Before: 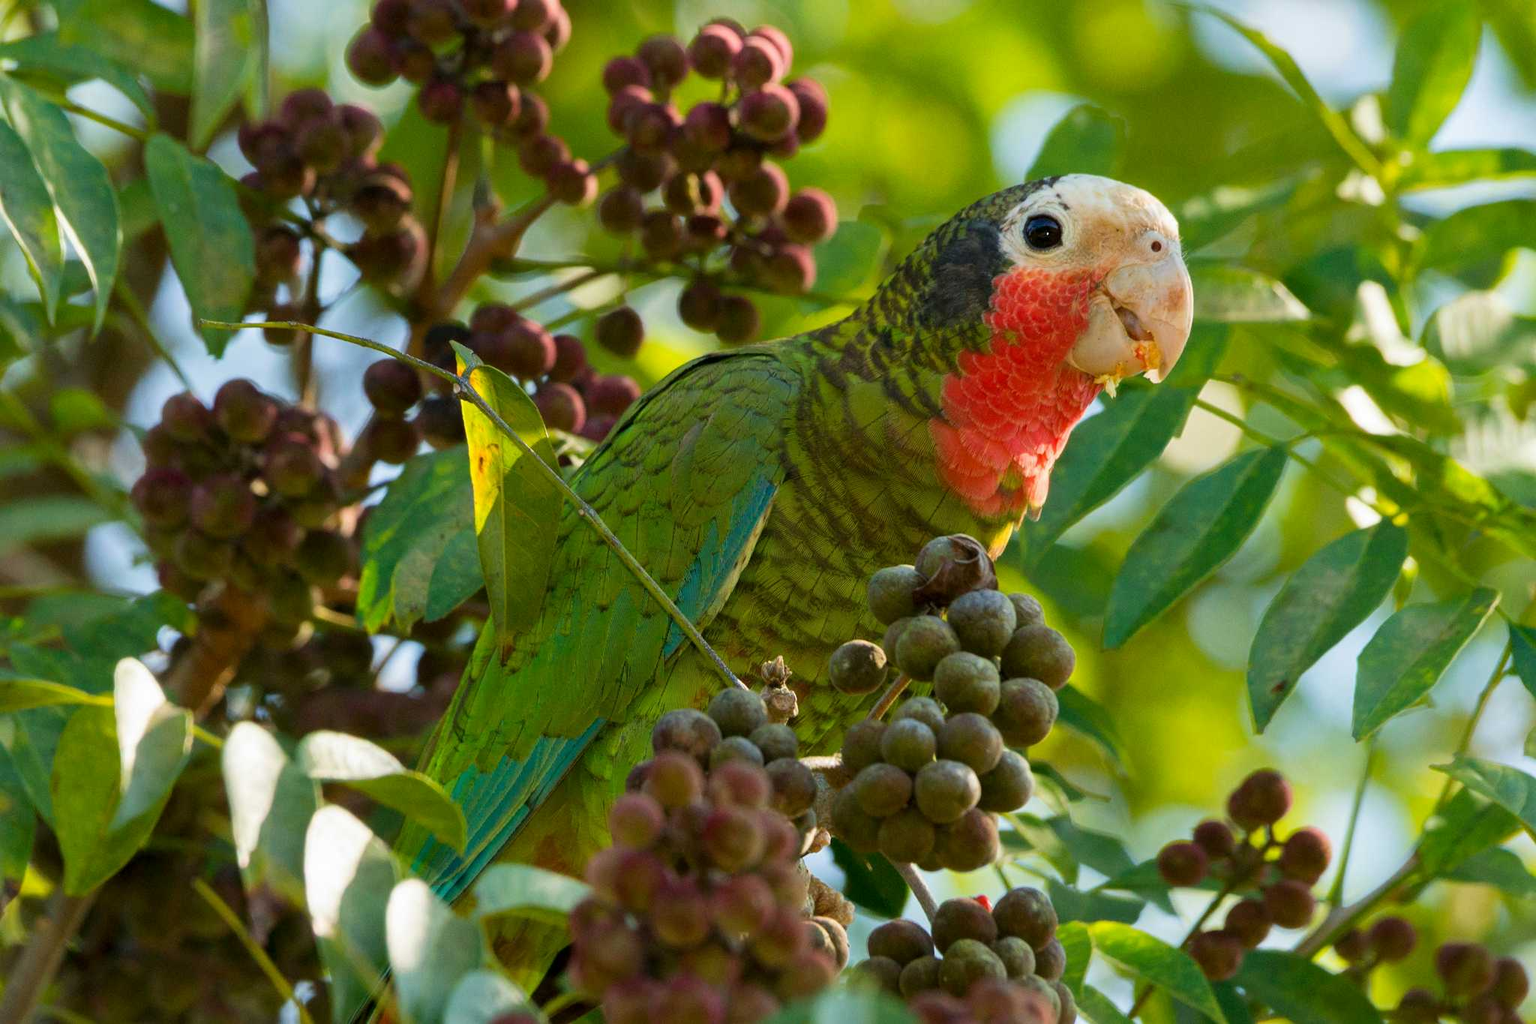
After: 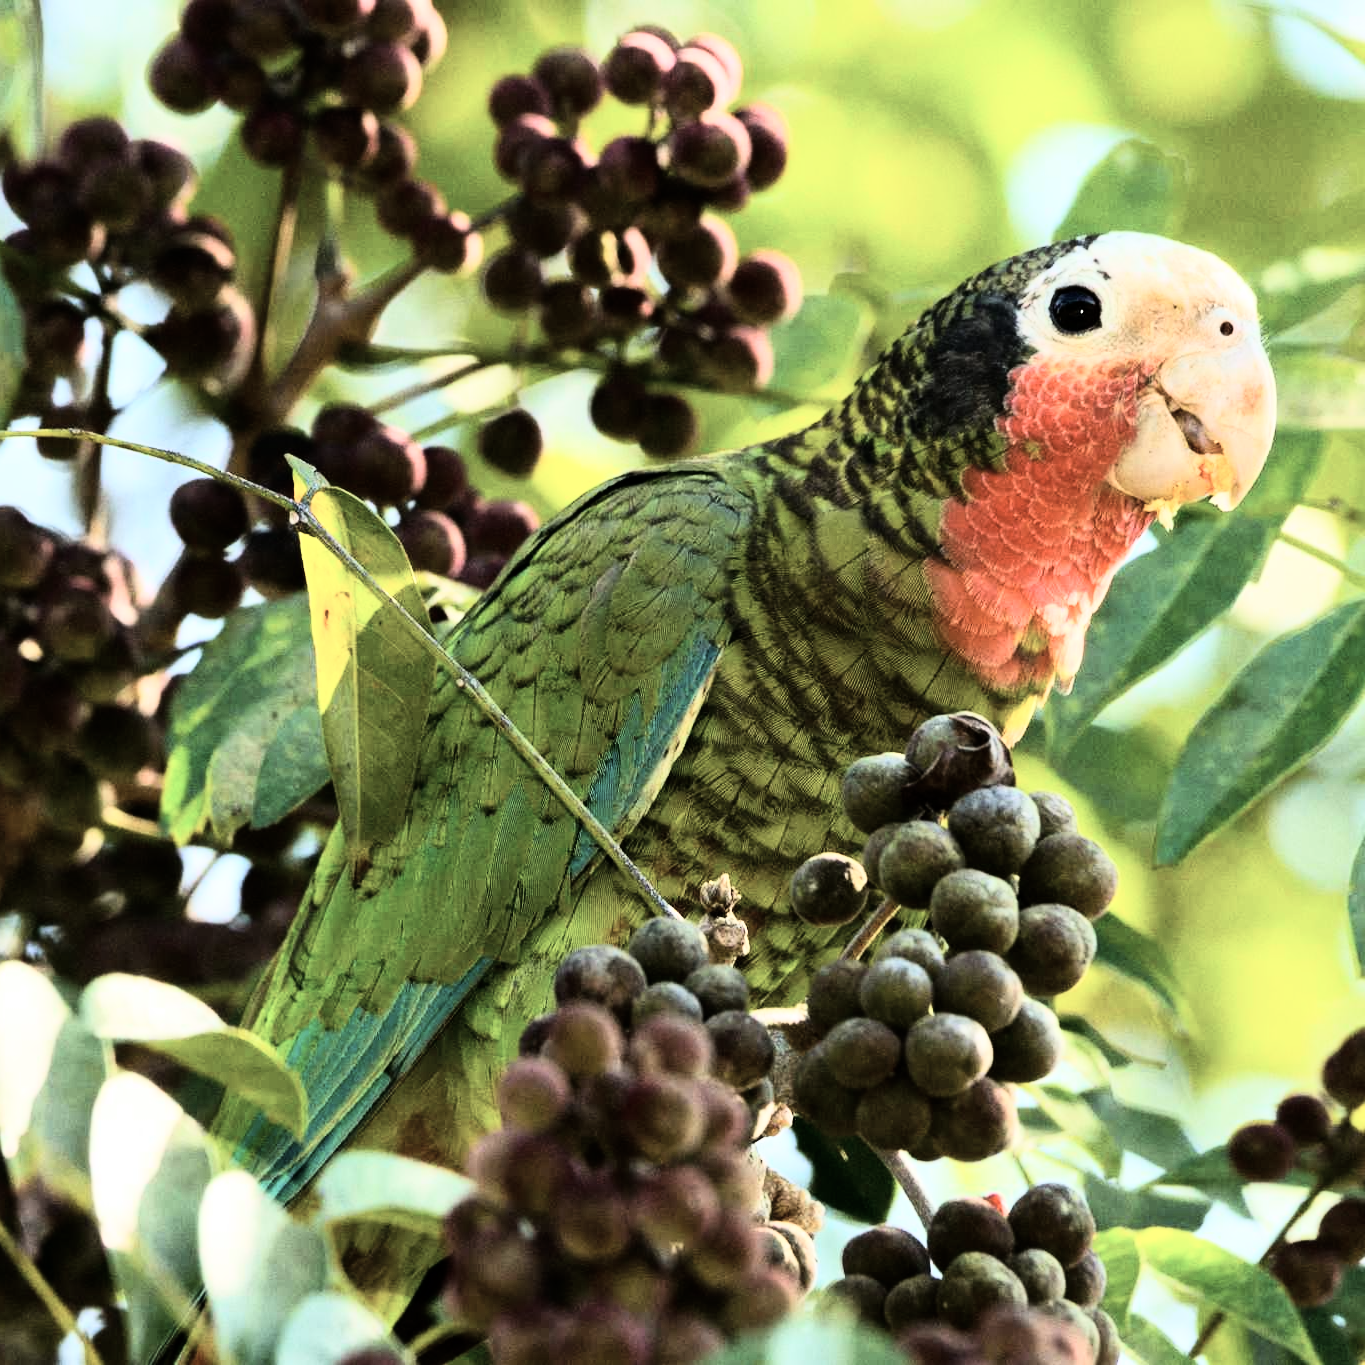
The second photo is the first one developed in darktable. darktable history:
rotate and perspective: automatic cropping original format, crop left 0, crop top 0
crop: left 15.419%, right 17.914%
rgb curve: curves: ch0 [(0, 0) (0.21, 0.15) (0.24, 0.21) (0.5, 0.75) (0.75, 0.96) (0.89, 0.99) (1, 1)]; ch1 [(0, 0.02) (0.21, 0.13) (0.25, 0.2) (0.5, 0.67) (0.75, 0.9) (0.89, 0.97) (1, 1)]; ch2 [(0, 0.02) (0.21, 0.13) (0.25, 0.2) (0.5, 0.67) (0.75, 0.9) (0.89, 0.97) (1, 1)], compensate middle gray true
contrast brightness saturation: contrast 0.1, saturation -0.36
